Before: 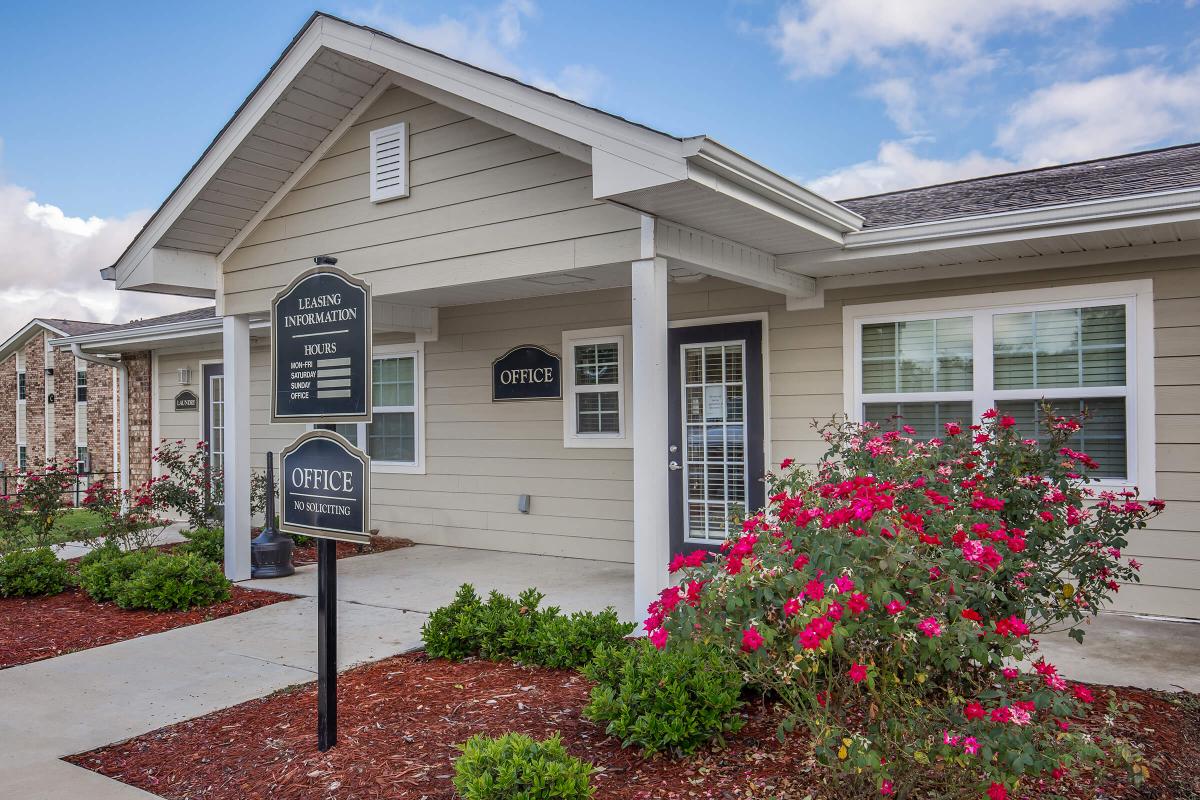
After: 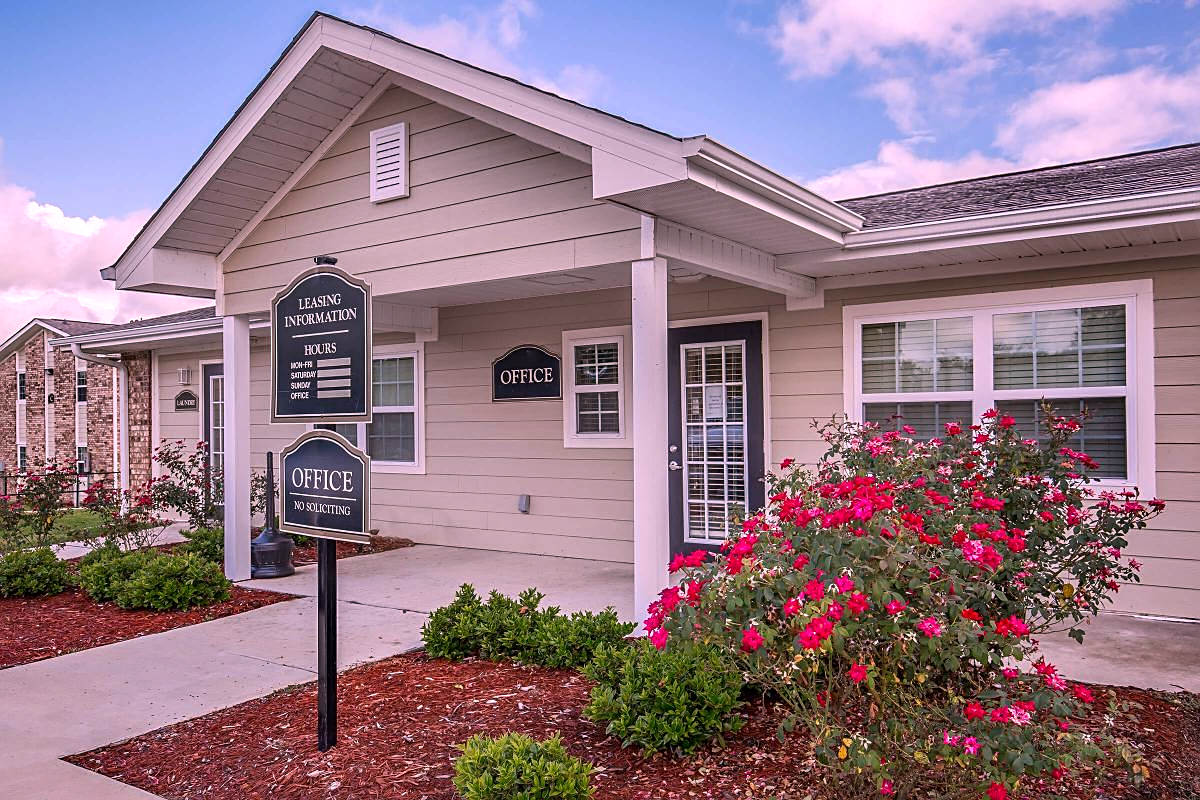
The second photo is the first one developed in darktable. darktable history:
sharpen: on, module defaults
white balance: red 1.188, blue 1.11
contrast brightness saturation: contrast 0.03, brightness -0.04
